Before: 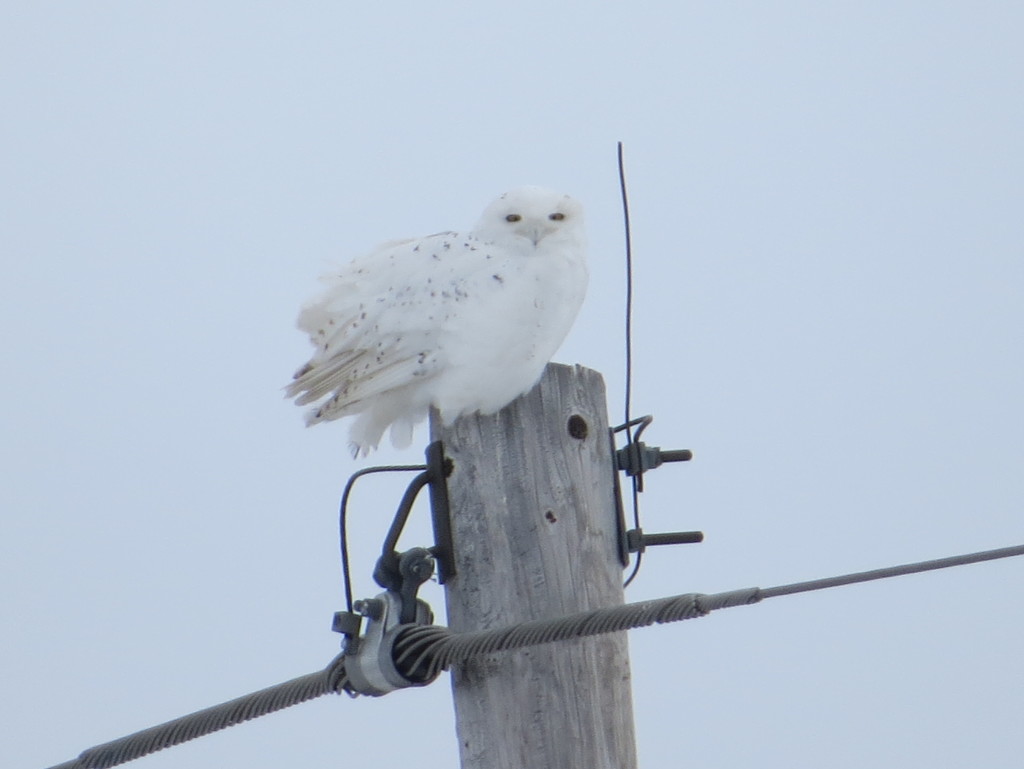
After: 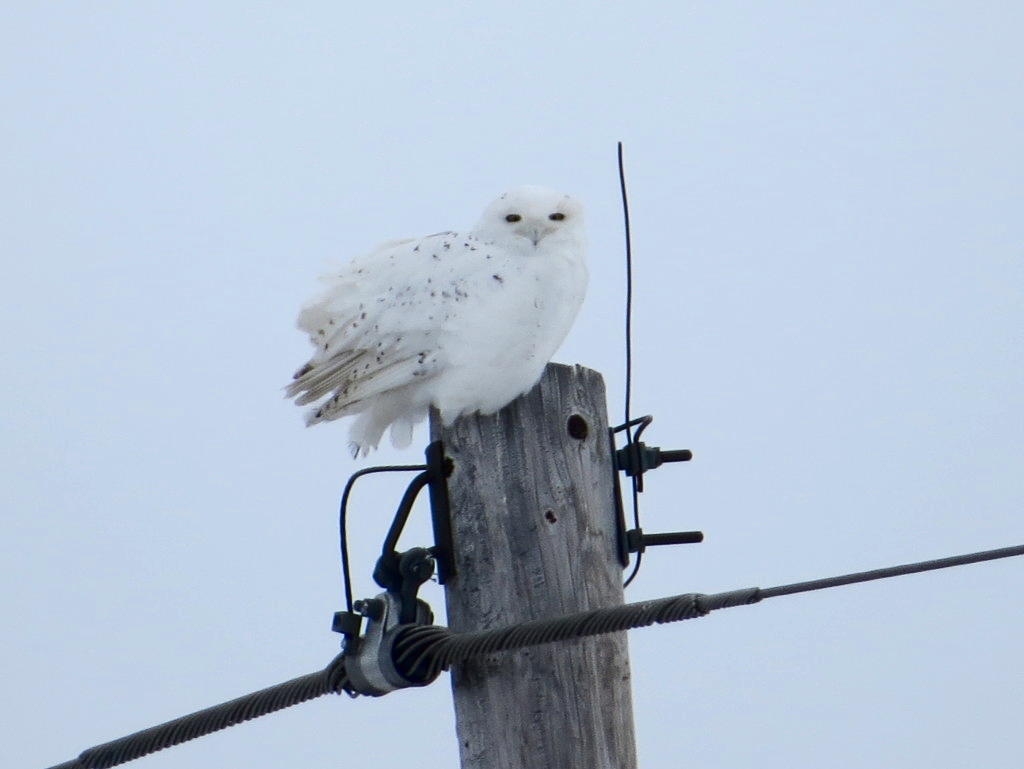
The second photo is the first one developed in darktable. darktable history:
contrast brightness saturation: contrast 0.237, brightness -0.241, saturation 0.137
